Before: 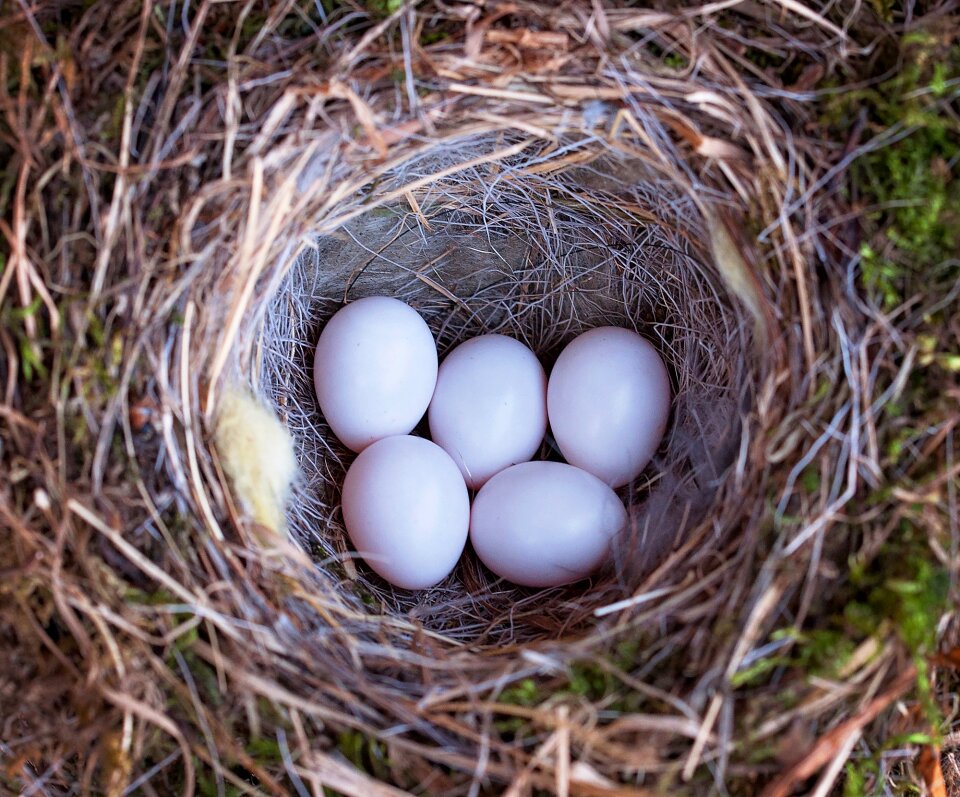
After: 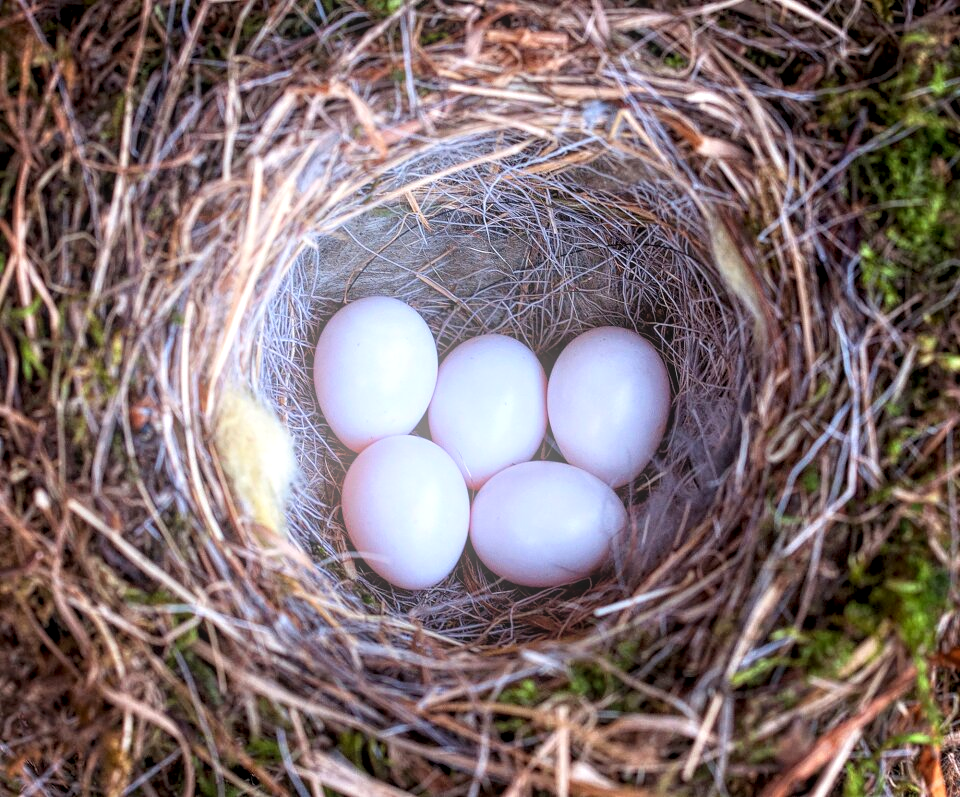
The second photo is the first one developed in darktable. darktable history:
contrast brightness saturation: contrast 0.04, saturation 0.07
local contrast: highlights 100%, shadows 100%, detail 200%, midtone range 0.2
bloom: on, module defaults
